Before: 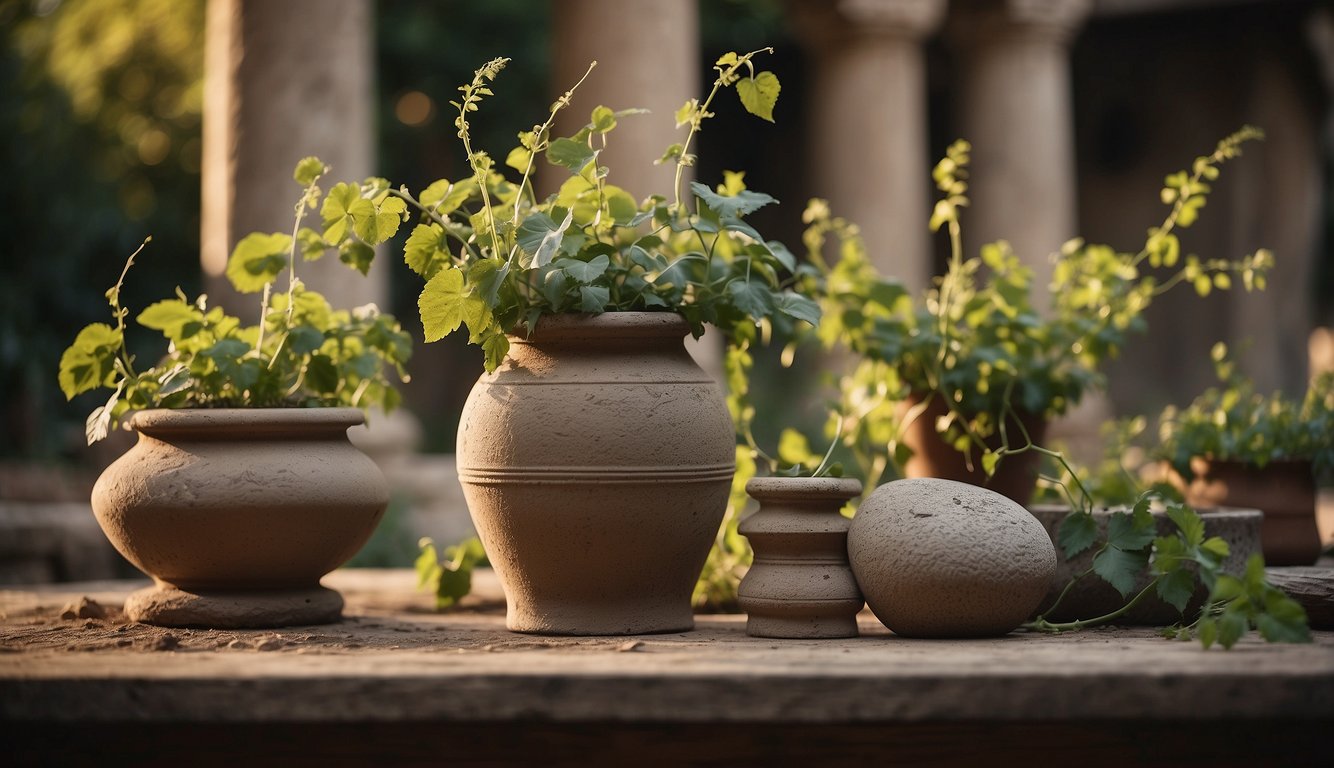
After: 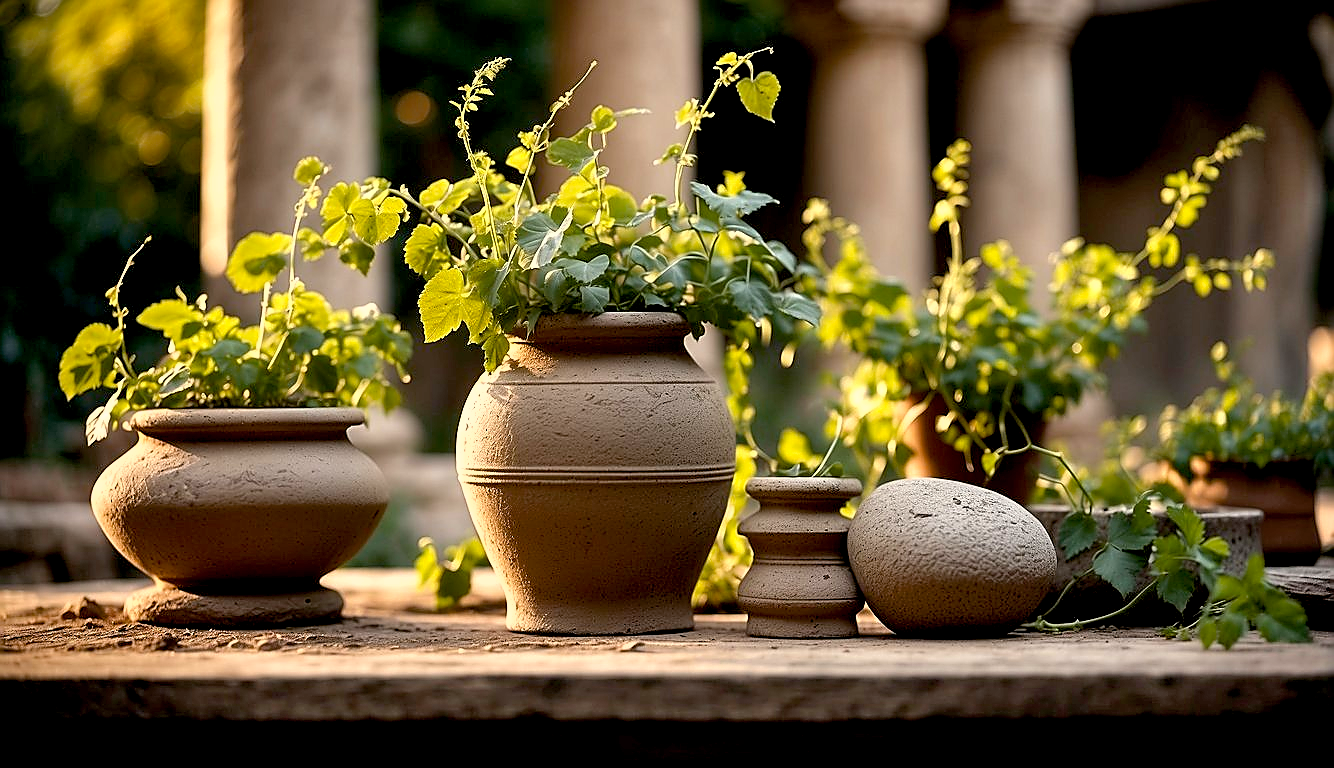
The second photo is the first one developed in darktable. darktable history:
exposure: black level correction 0.012, exposure 0.7 EV, compensate exposure bias true, compensate highlight preservation false
color balance rgb: perceptual saturation grading › global saturation 8.89%, saturation formula JzAzBz (2021)
shadows and highlights: radius 125.46, shadows 30.51, highlights -30.51, low approximation 0.01, soften with gaussian
sharpen: radius 1.4, amount 1.25, threshold 0.7
